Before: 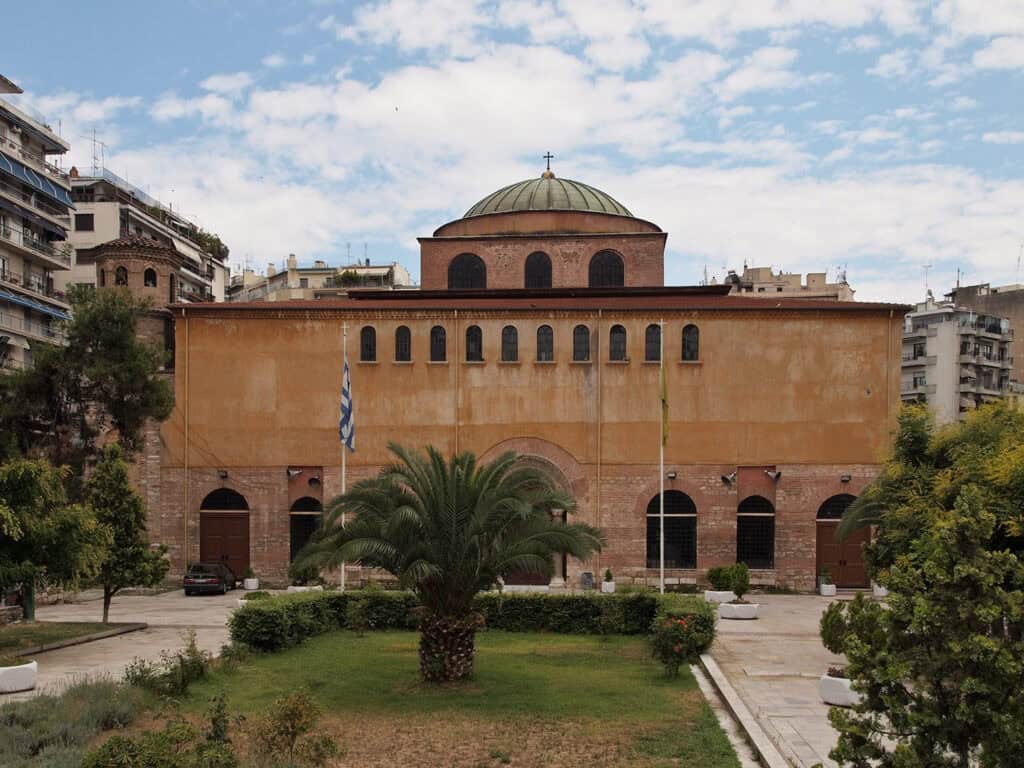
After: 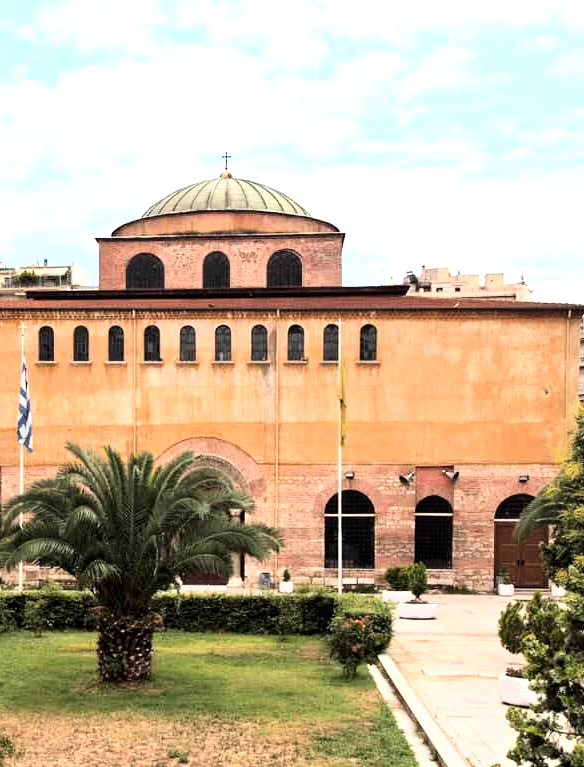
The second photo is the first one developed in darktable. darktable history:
exposure: black level correction 0.001, exposure 0.5 EV, compensate highlight preservation false
crop: left 31.455%, top 0.021%, right 11.471%
base curve: curves: ch0 [(0, 0) (0.007, 0.004) (0.027, 0.03) (0.046, 0.07) (0.207, 0.54) (0.442, 0.872) (0.673, 0.972) (1, 1)]
local contrast: highlights 103%, shadows 99%, detail 120%, midtone range 0.2
